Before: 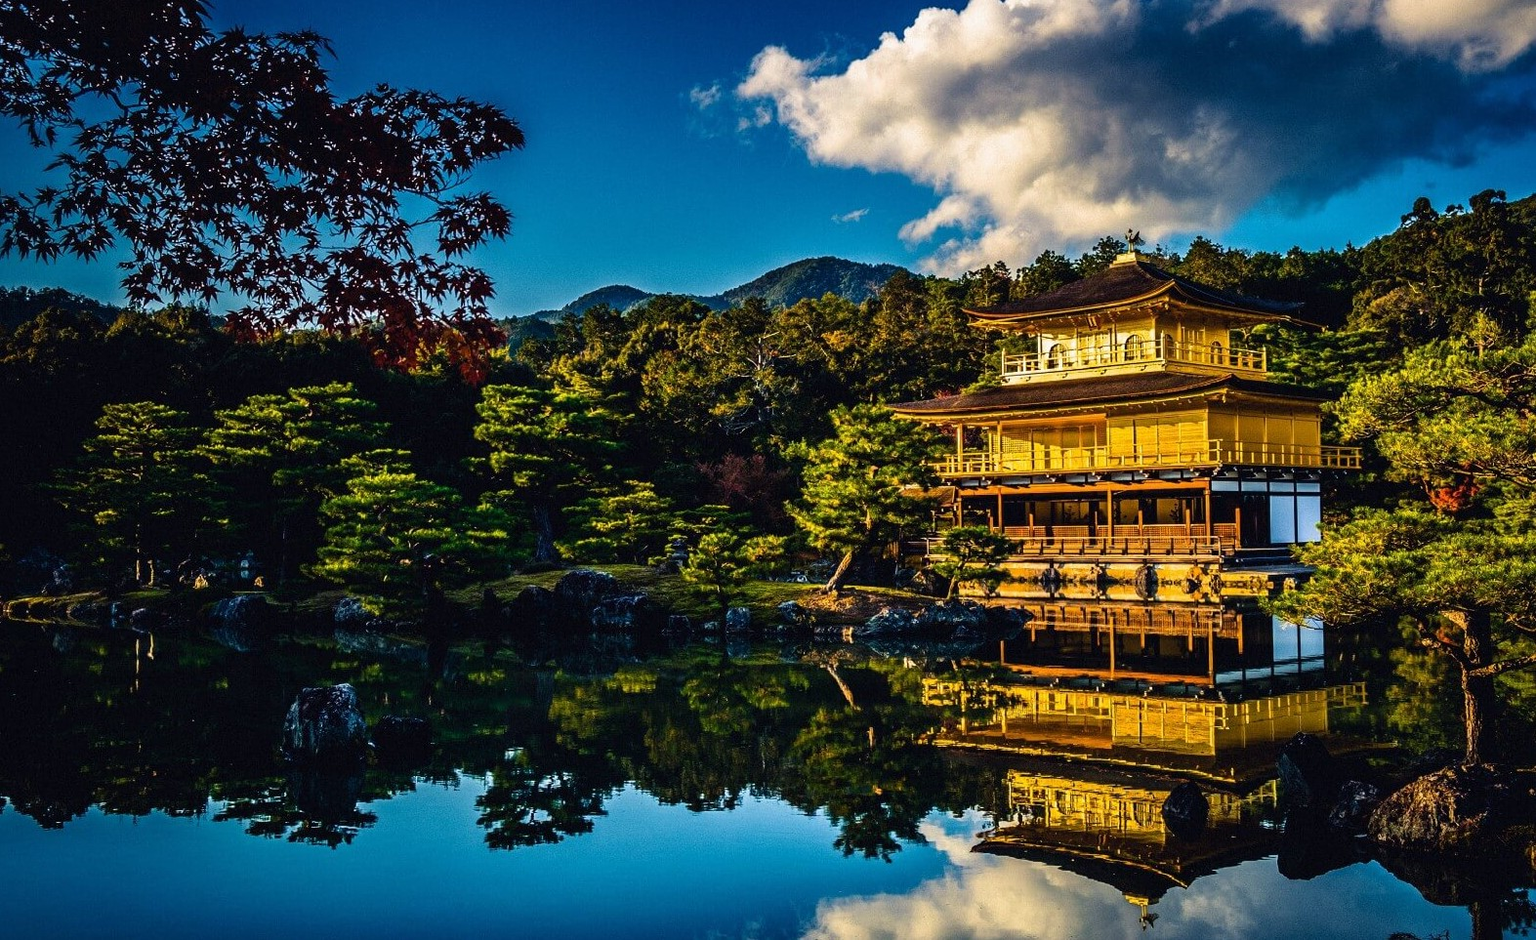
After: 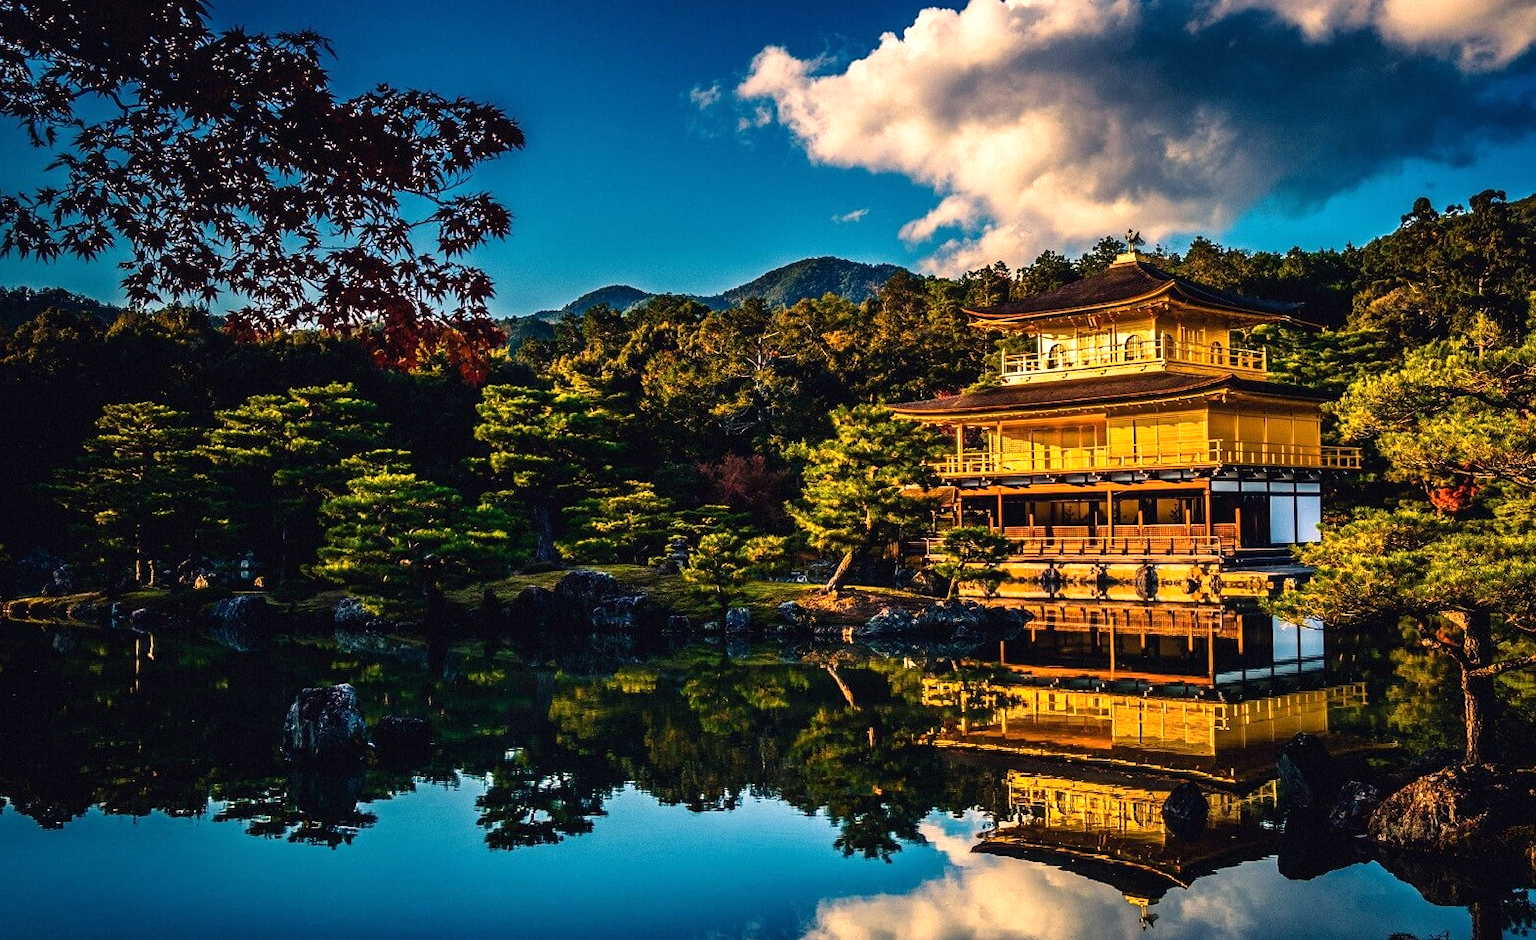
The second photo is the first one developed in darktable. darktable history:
white balance: red 1.127, blue 0.943
exposure: exposure 0.2 EV, compensate highlight preservation false
